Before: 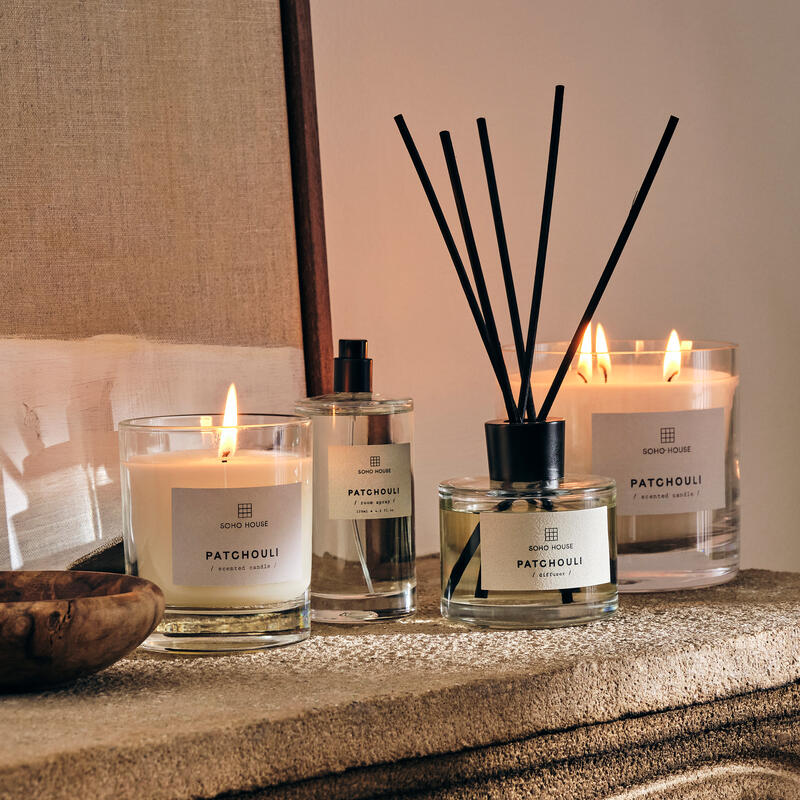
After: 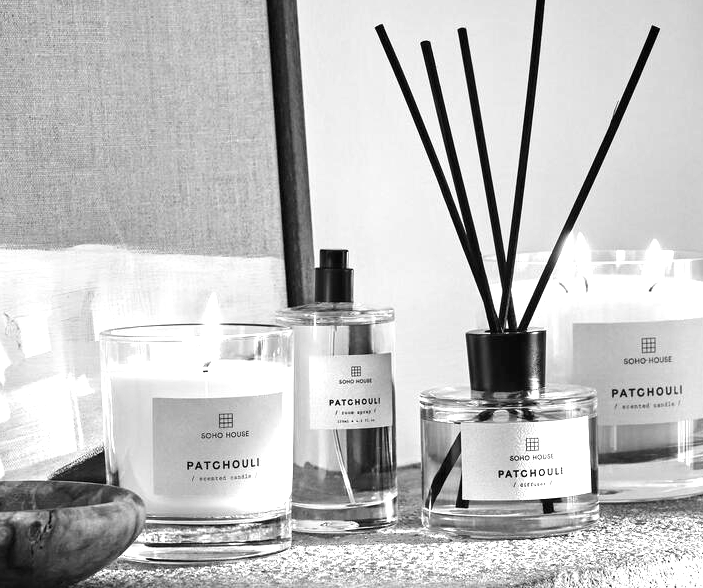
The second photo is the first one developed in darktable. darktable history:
exposure: black level correction 0, exposure 1.2 EV, compensate exposure bias true, compensate highlight preservation false
crop and rotate: left 2.425%, top 11.305%, right 9.6%, bottom 15.08%
monochrome: a 1.94, b -0.638
